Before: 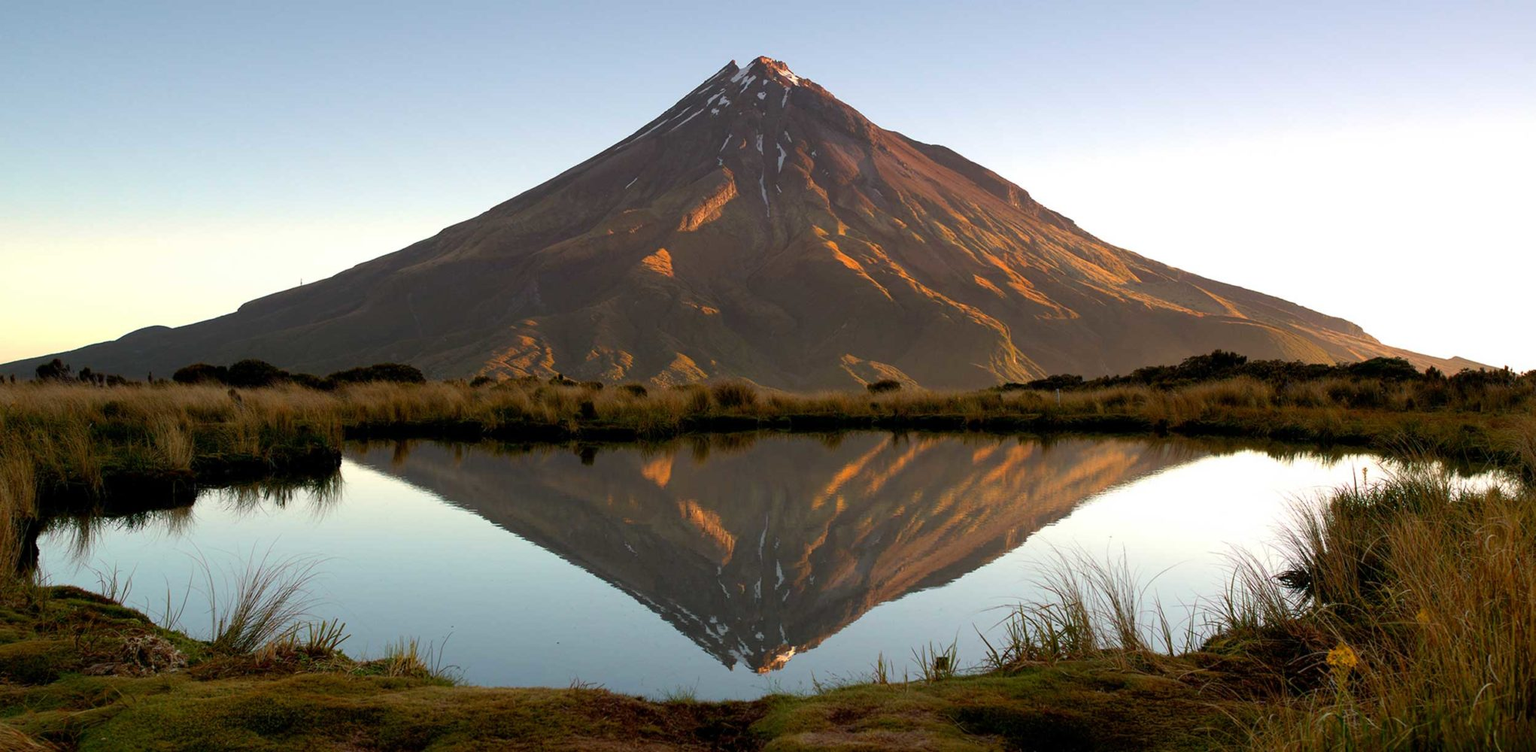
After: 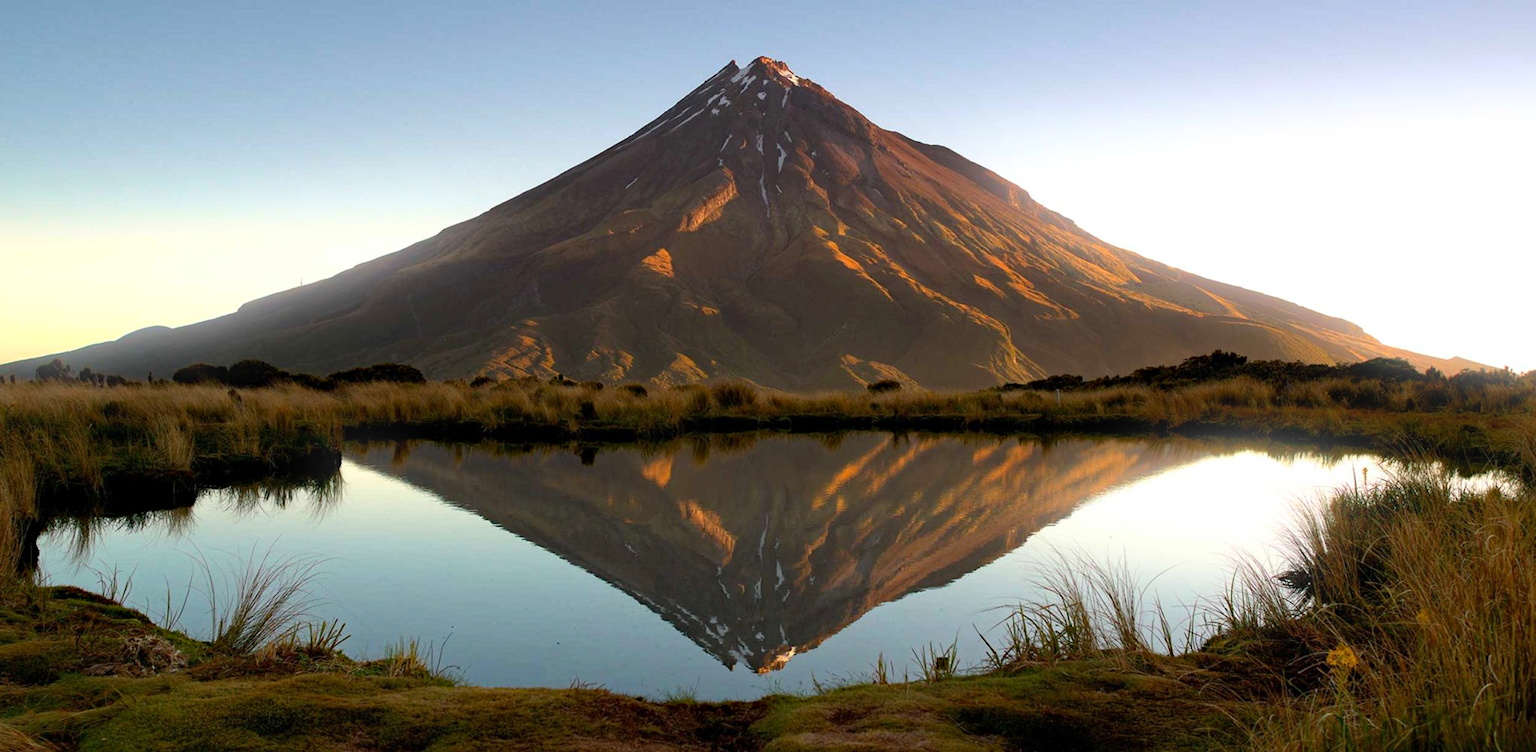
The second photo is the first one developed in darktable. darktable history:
bloom: size 9%, threshold 100%, strength 7%
haze removal: strength 0.29, distance 0.25, compatibility mode true, adaptive false
